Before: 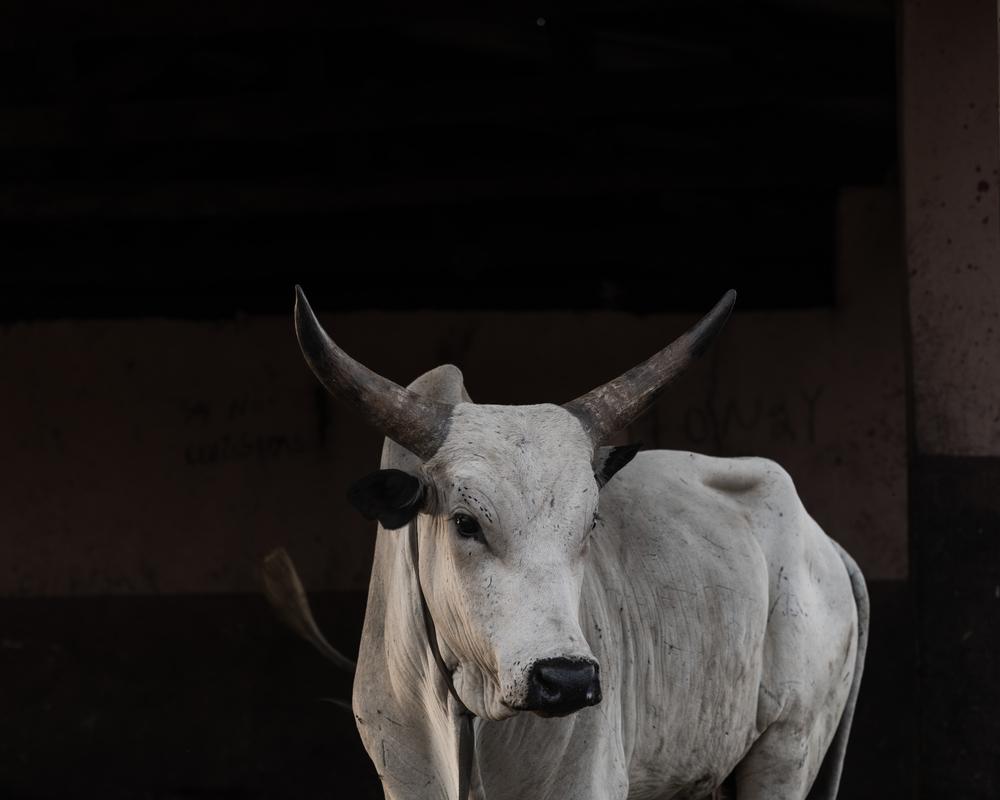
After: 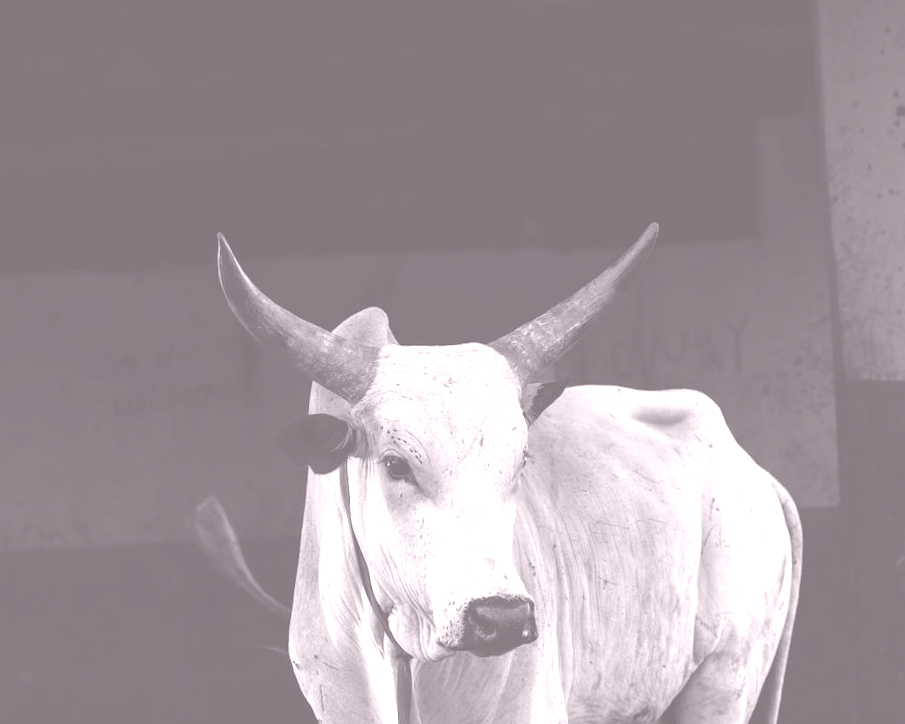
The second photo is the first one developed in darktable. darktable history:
colorize: hue 25.2°, saturation 83%, source mix 82%, lightness 79%, version 1
crop and rotate: angle 1.96°, left 5.673%, top 5.673%
